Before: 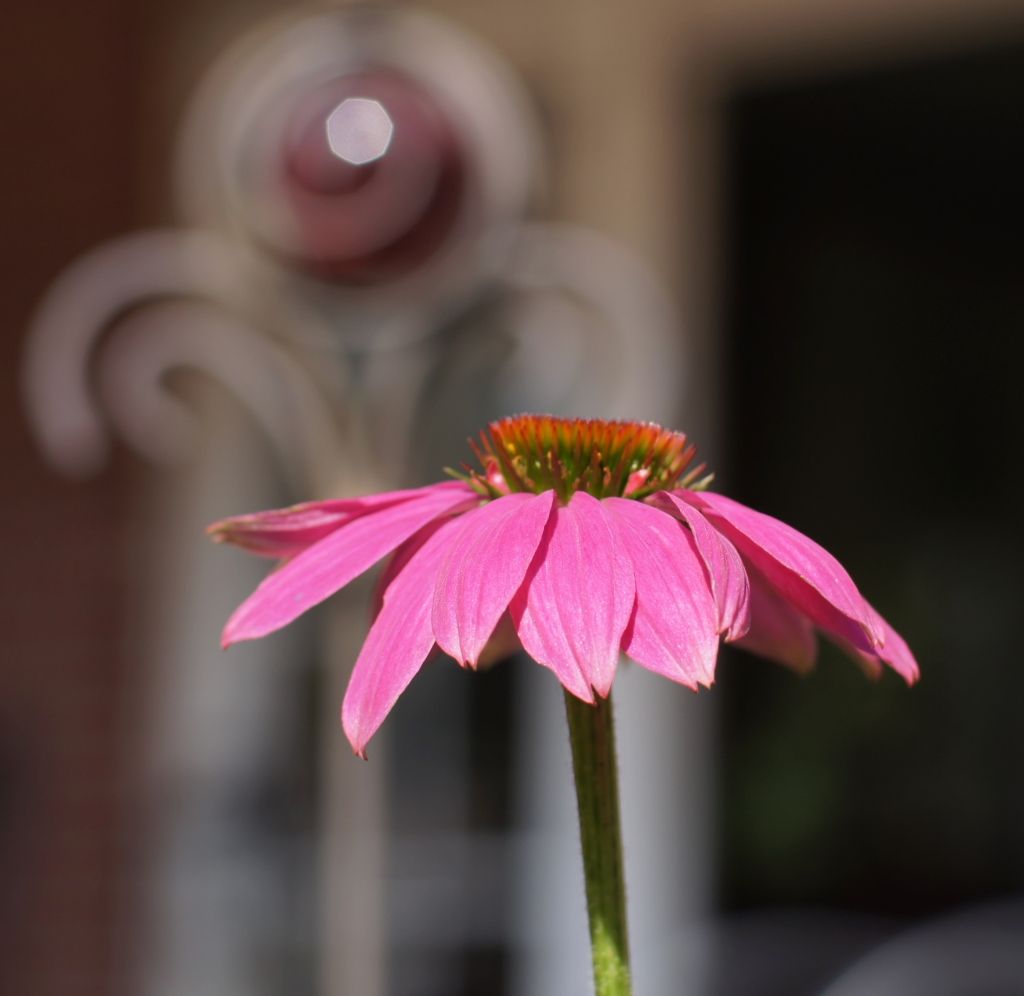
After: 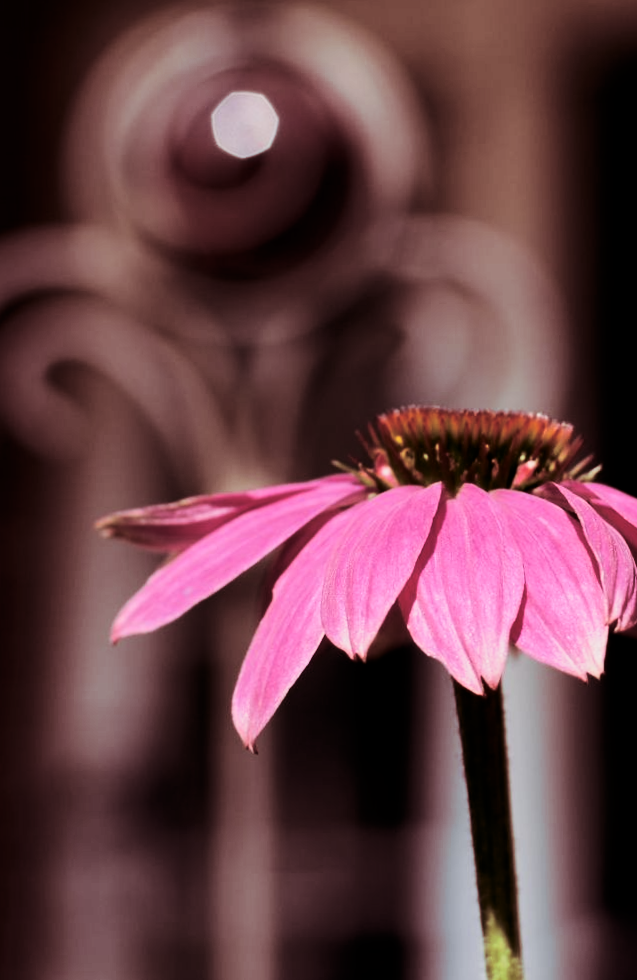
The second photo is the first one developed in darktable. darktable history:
filmic rgb: black relative exposure -5 EV, hardness 2.88, contrast 1.3, highlights saturation mix -30%
rotate and perspective: rotation -0.45°, automatic cropping original format, crop left 0.008, crop right 0.992, crop top 0.012, crop bottom 0.988
contrast brightness saturation: contrast 0.28
exposure: black level correction 0.001, exposure -0.125 EV, compensate exposure bias true, compensate highlight preservation false
crop: left 10.644%, right 26.528%
split-toning: on, module defaults
